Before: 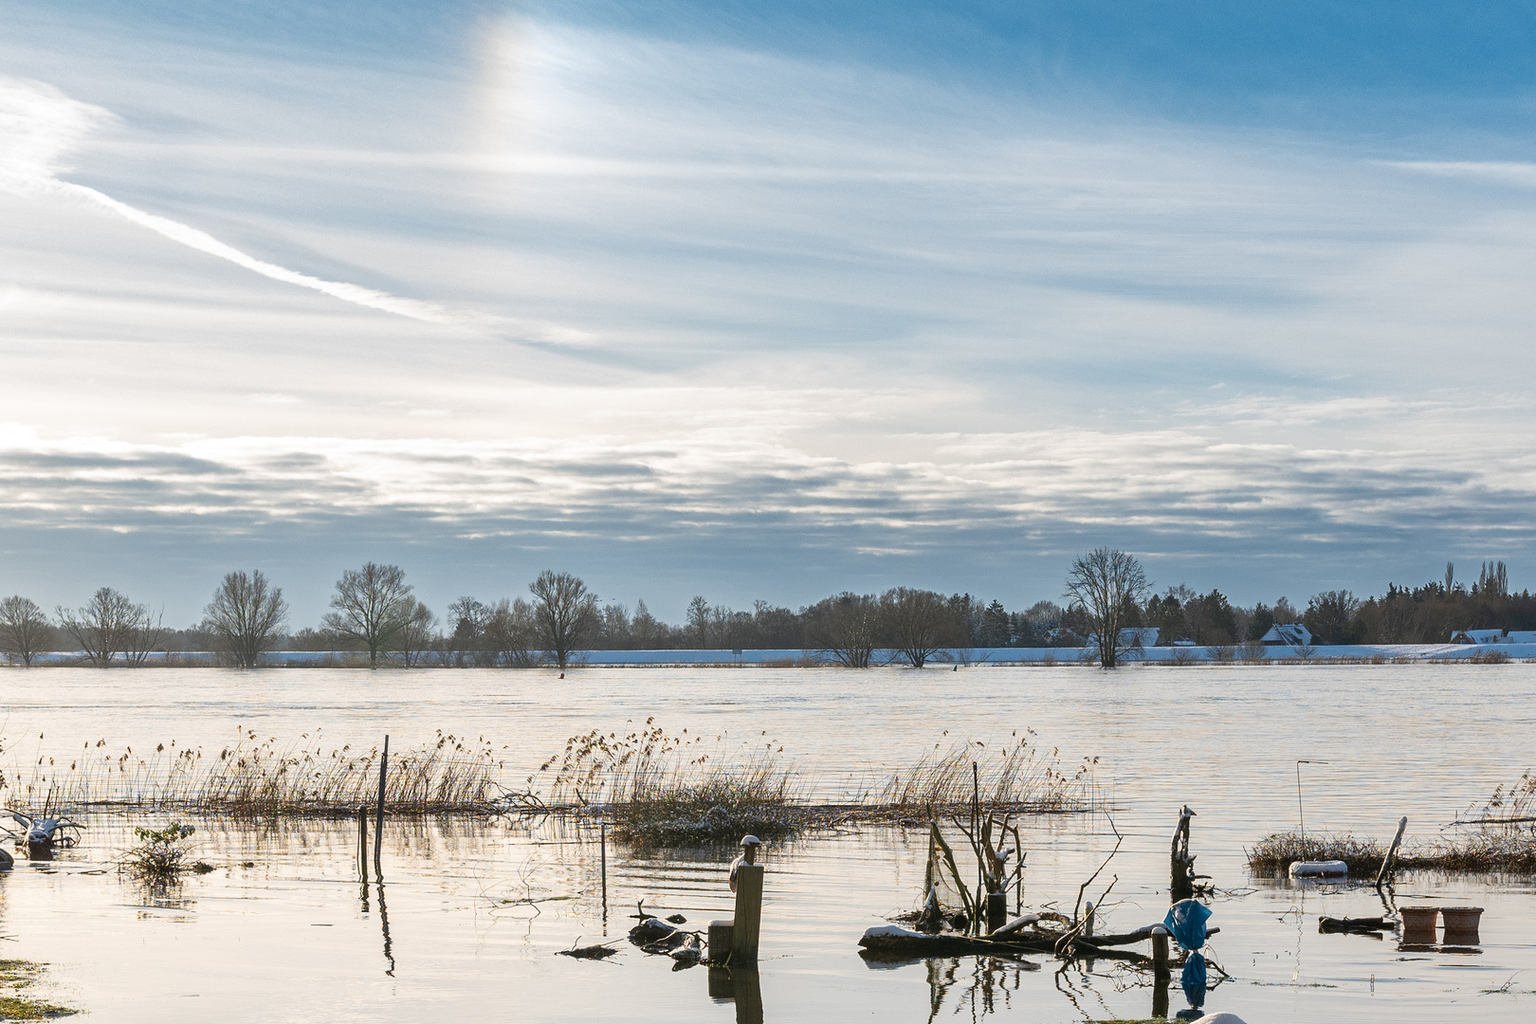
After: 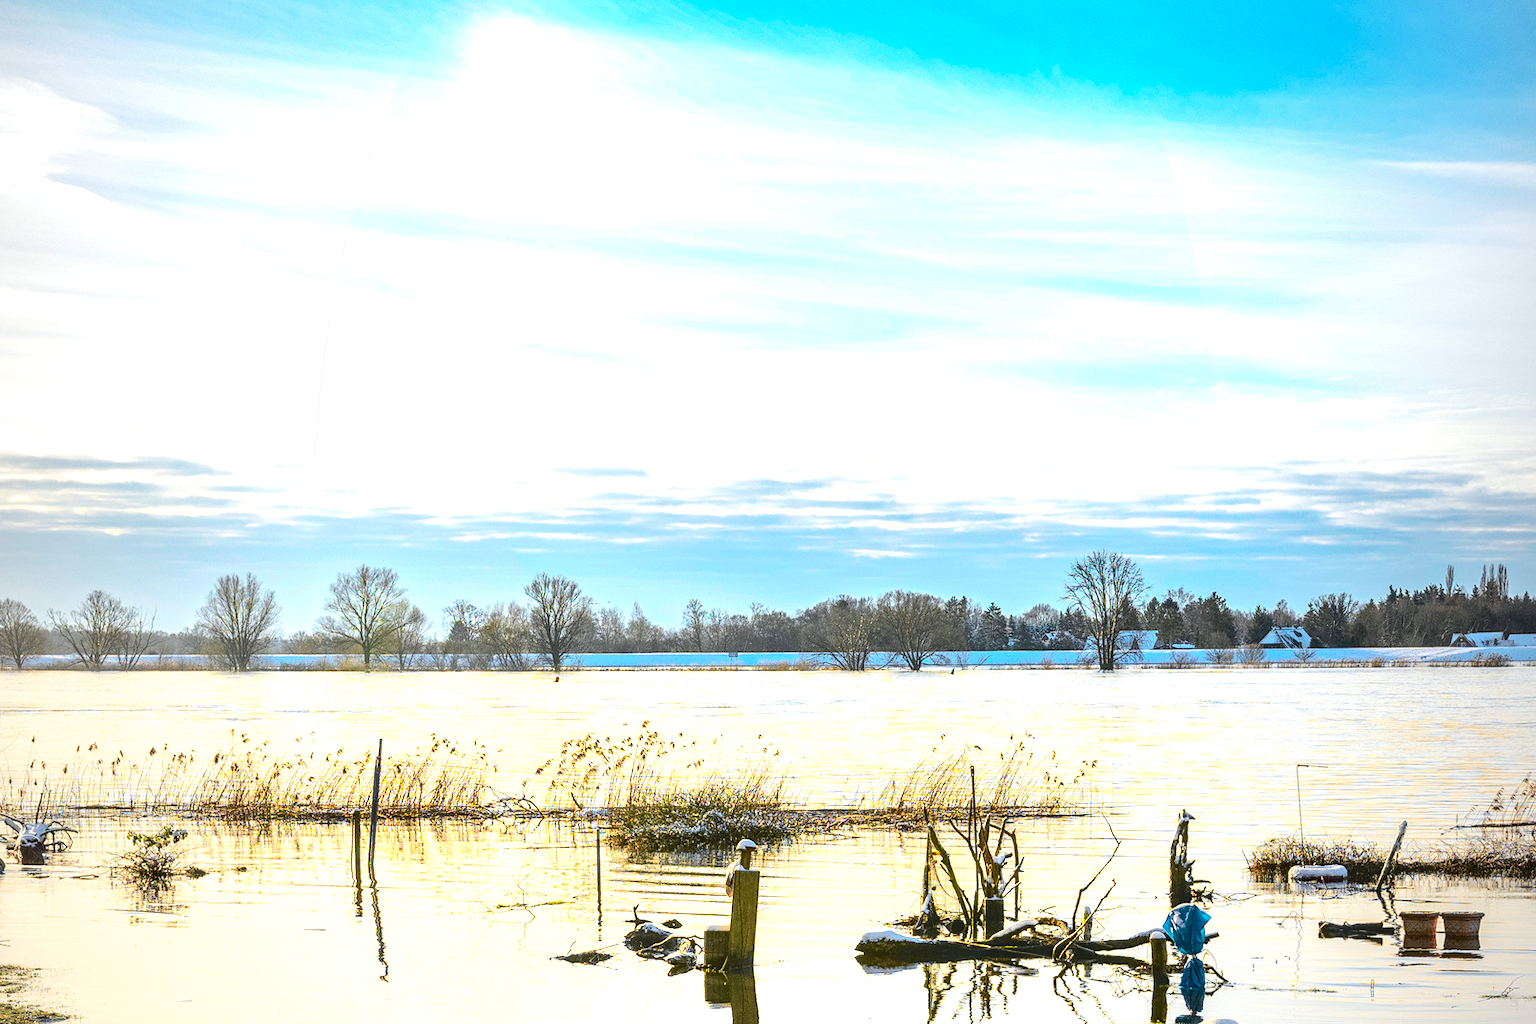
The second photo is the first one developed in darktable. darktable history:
tone curve: curves: ch0 [(0, 0.03) (0.113, 0.087) (0.207, 0.184) (0.515, 0.612) (0.712, 0.793) (1, 0.946)]; ch1 [(0, 0) (0.172, 0.123) (0.317, 0.279) (0.414, 0.382) (0.476, 0.479) (0.505, 0.498) (0.534, 0.534) (0.621, 0.65) (0.709, 0.764) (1, 1)]; ch2 [(0, 0) (0.411, 0.424) (0.505, 0.505) (0.521, 0.524) (0.537, 0.57) (0.65, 0.699) (1, 1)], color space Lab, independent channels, preserve colors none
color balance rgb: linear chroma grading › shadows -10%, linear chroma grading › global chroma 20%, perceptual saturation grading › global saturation 15%, perceptual brilliance grading › global brilliance 30%, perceptual brilliance grading › highlights 12%, perceptual brilliance grading › mid-tones 24%, global vibrance 20%
crop and rotate: left 0.614%, top 0.179%, bottom 0.309%
local contrast: detail 130%
vignetting: fall-off start 97%, fall-off radius 100%, width/height ratio 0.609, unbound false
